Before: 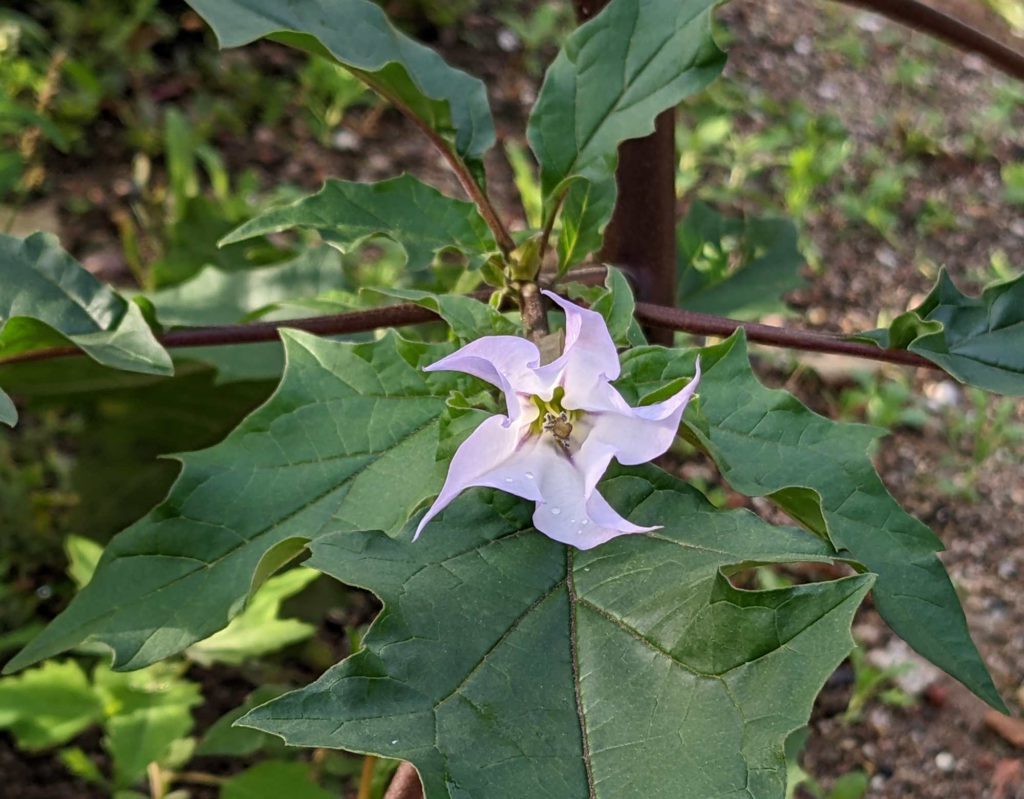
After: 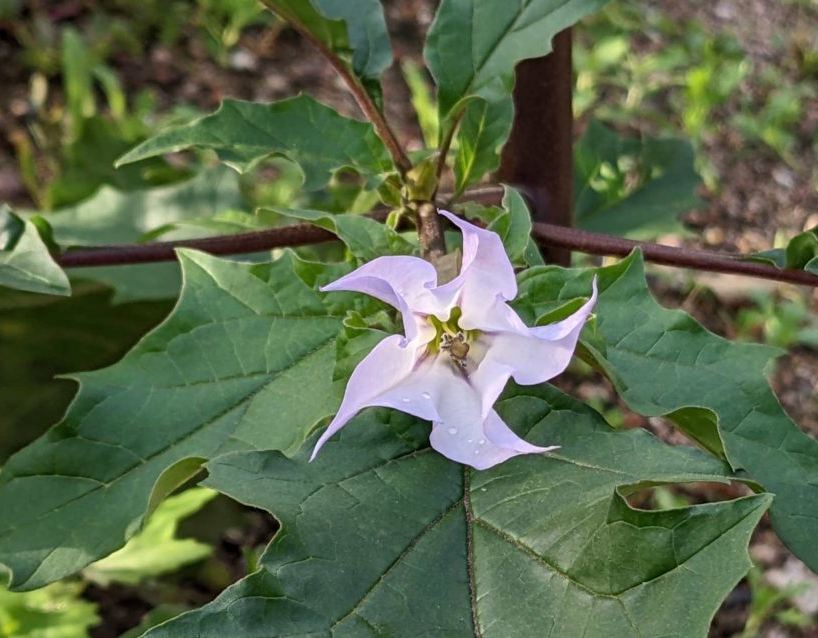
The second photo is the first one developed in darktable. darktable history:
crop and rotate: left 10.071%, top 10.071%, right 10.02%, bottom 10.02%
shadows and highlights: shadows 37.27, highlights -28.18, soften with gaussian
